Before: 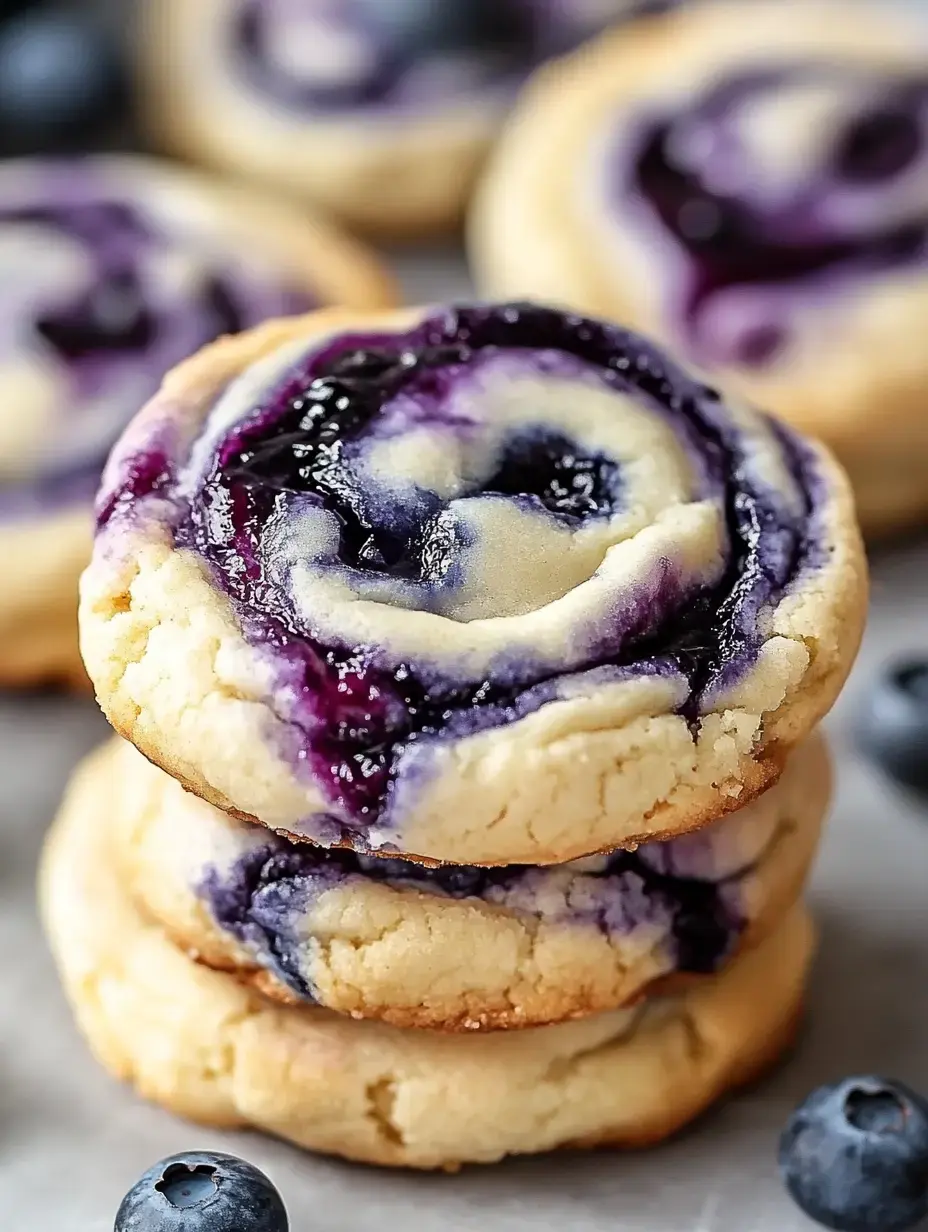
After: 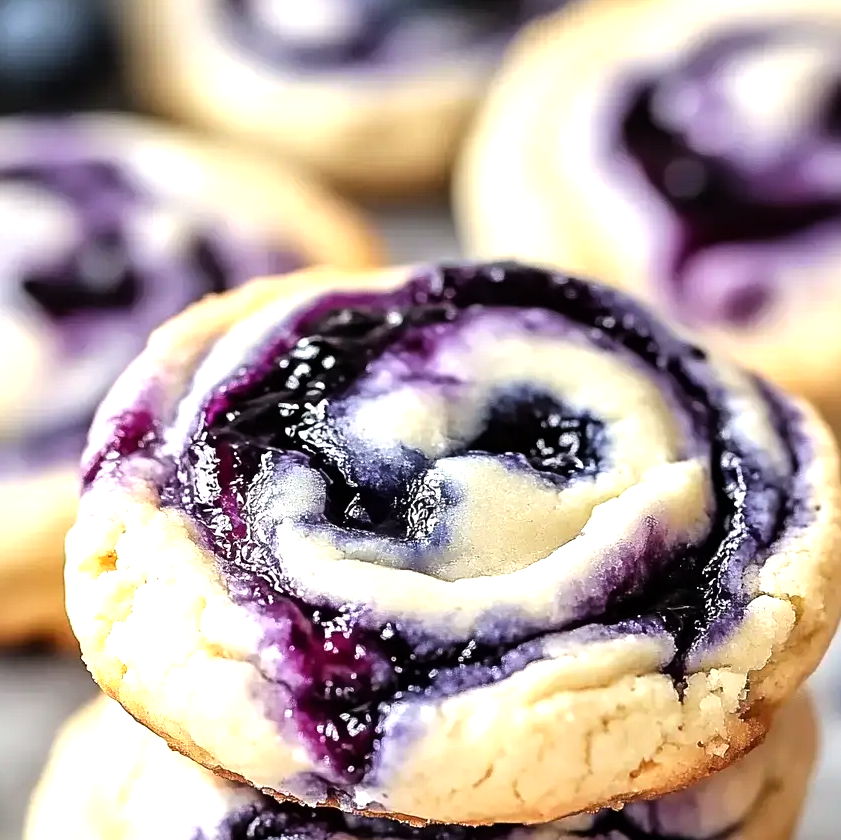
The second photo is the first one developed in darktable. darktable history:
tone equalizer: -8 EV -0.785 EV, -7 EV -0.71 EV, -6 EV -0.594 EV, -5 EV -0.397 EV, -3 EV 0.37 EV, -2 EV 0.6 EV, -1 EV 0.685 EV, +0 EV 0.751 EV
crop: left 1.586%, top 3.358%, right 7.726%, bottom 28.407%
